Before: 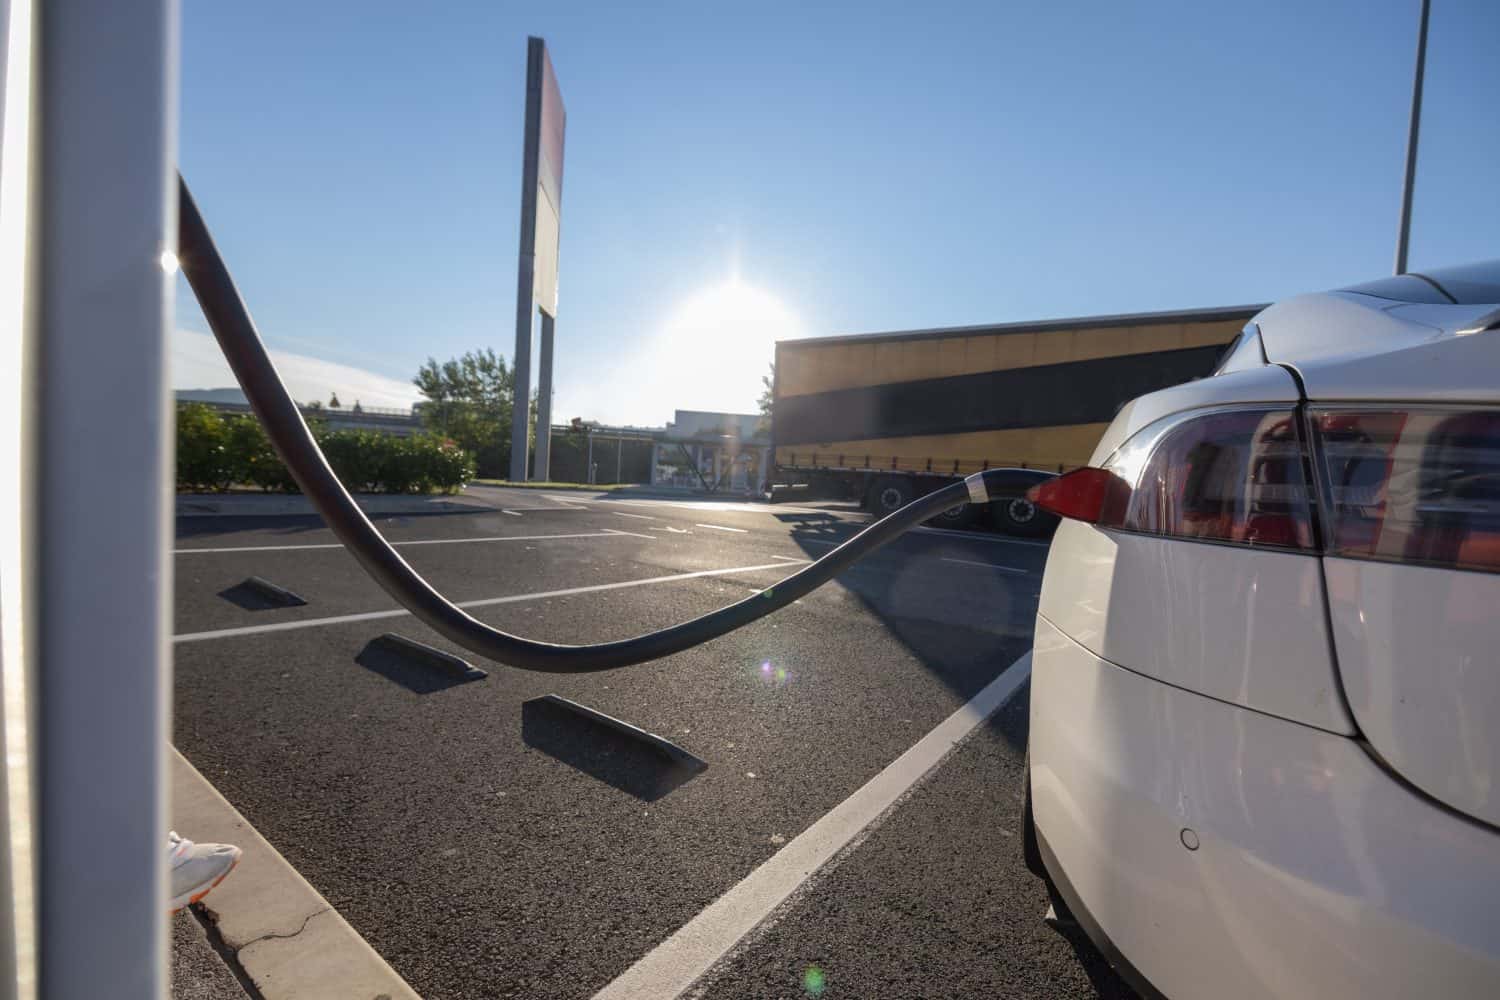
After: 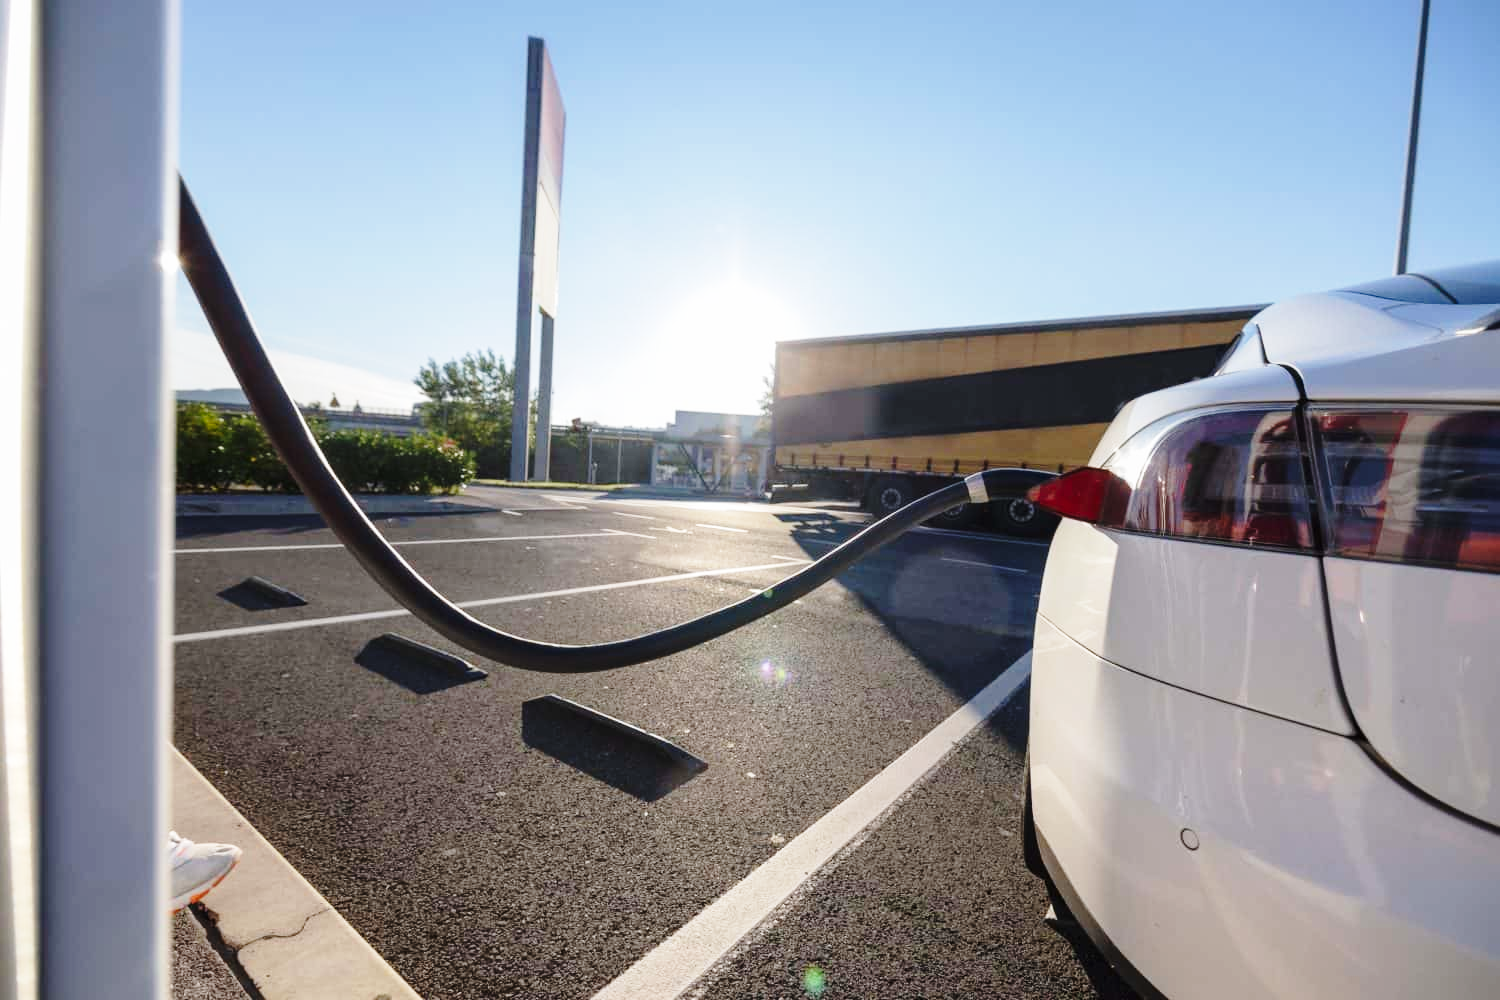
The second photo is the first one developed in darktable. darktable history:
levels: black 0.089%
base curve: curves: ch0 [(0, 0) (0.028, 0.03) (0.121, 0.232) (0.46, 0.748) (0.859, 0.968) (1, 1)], preserve colors none
